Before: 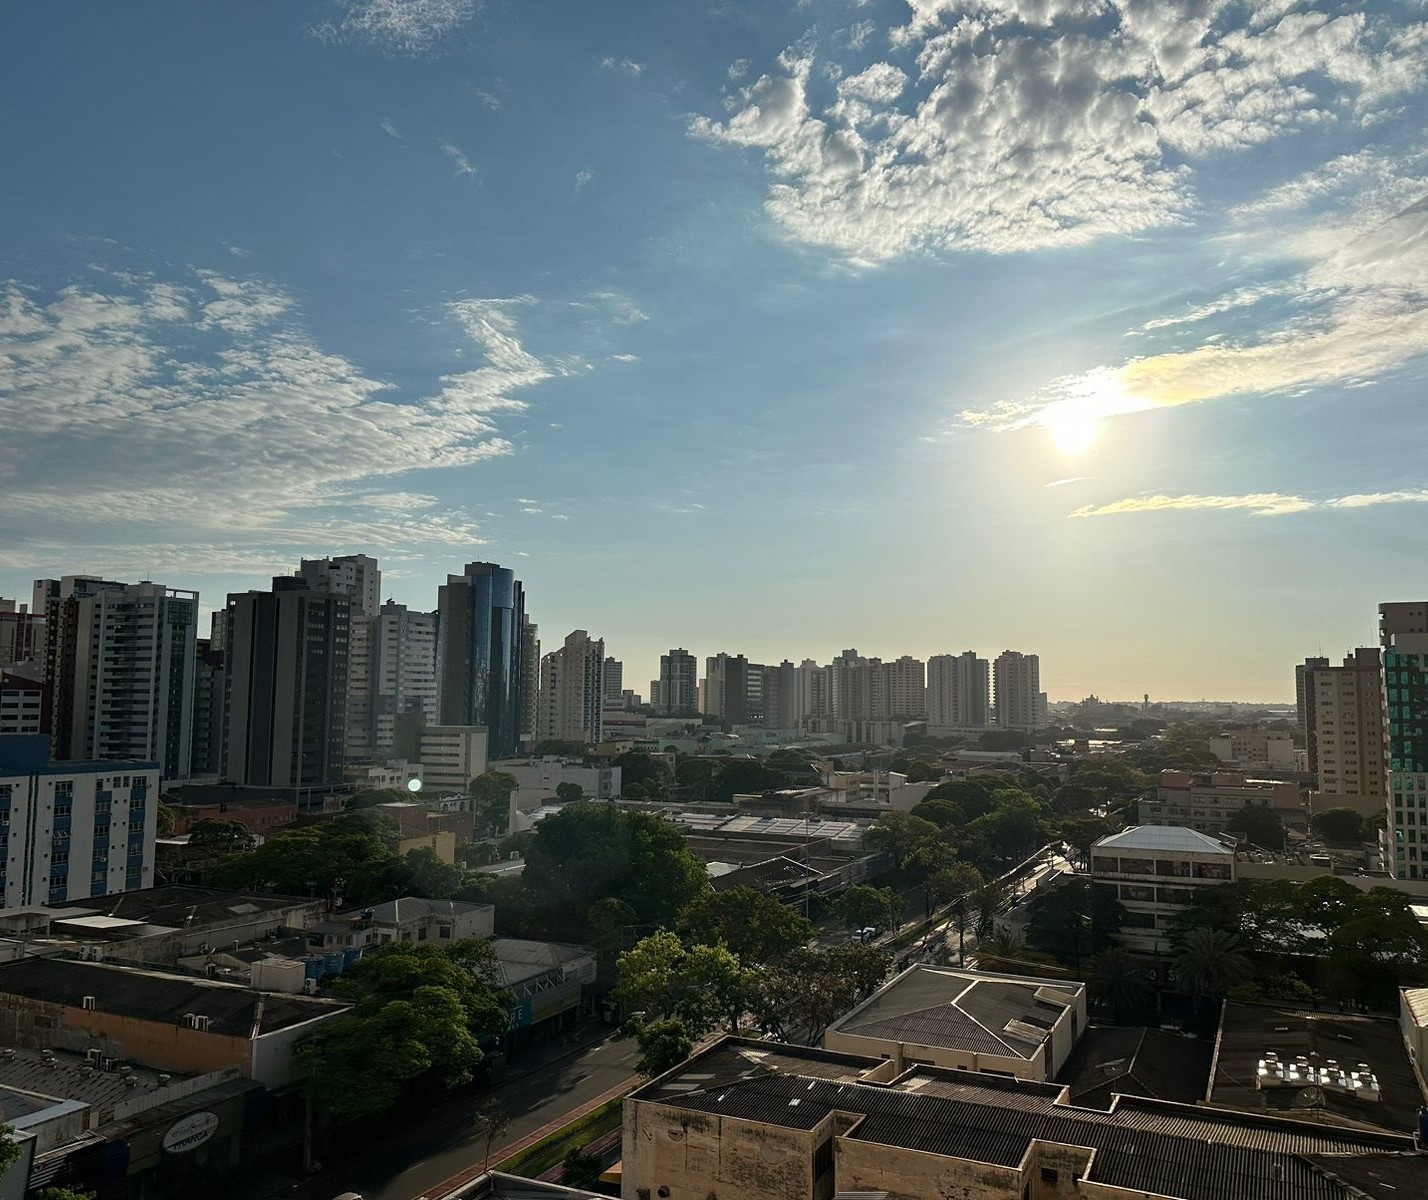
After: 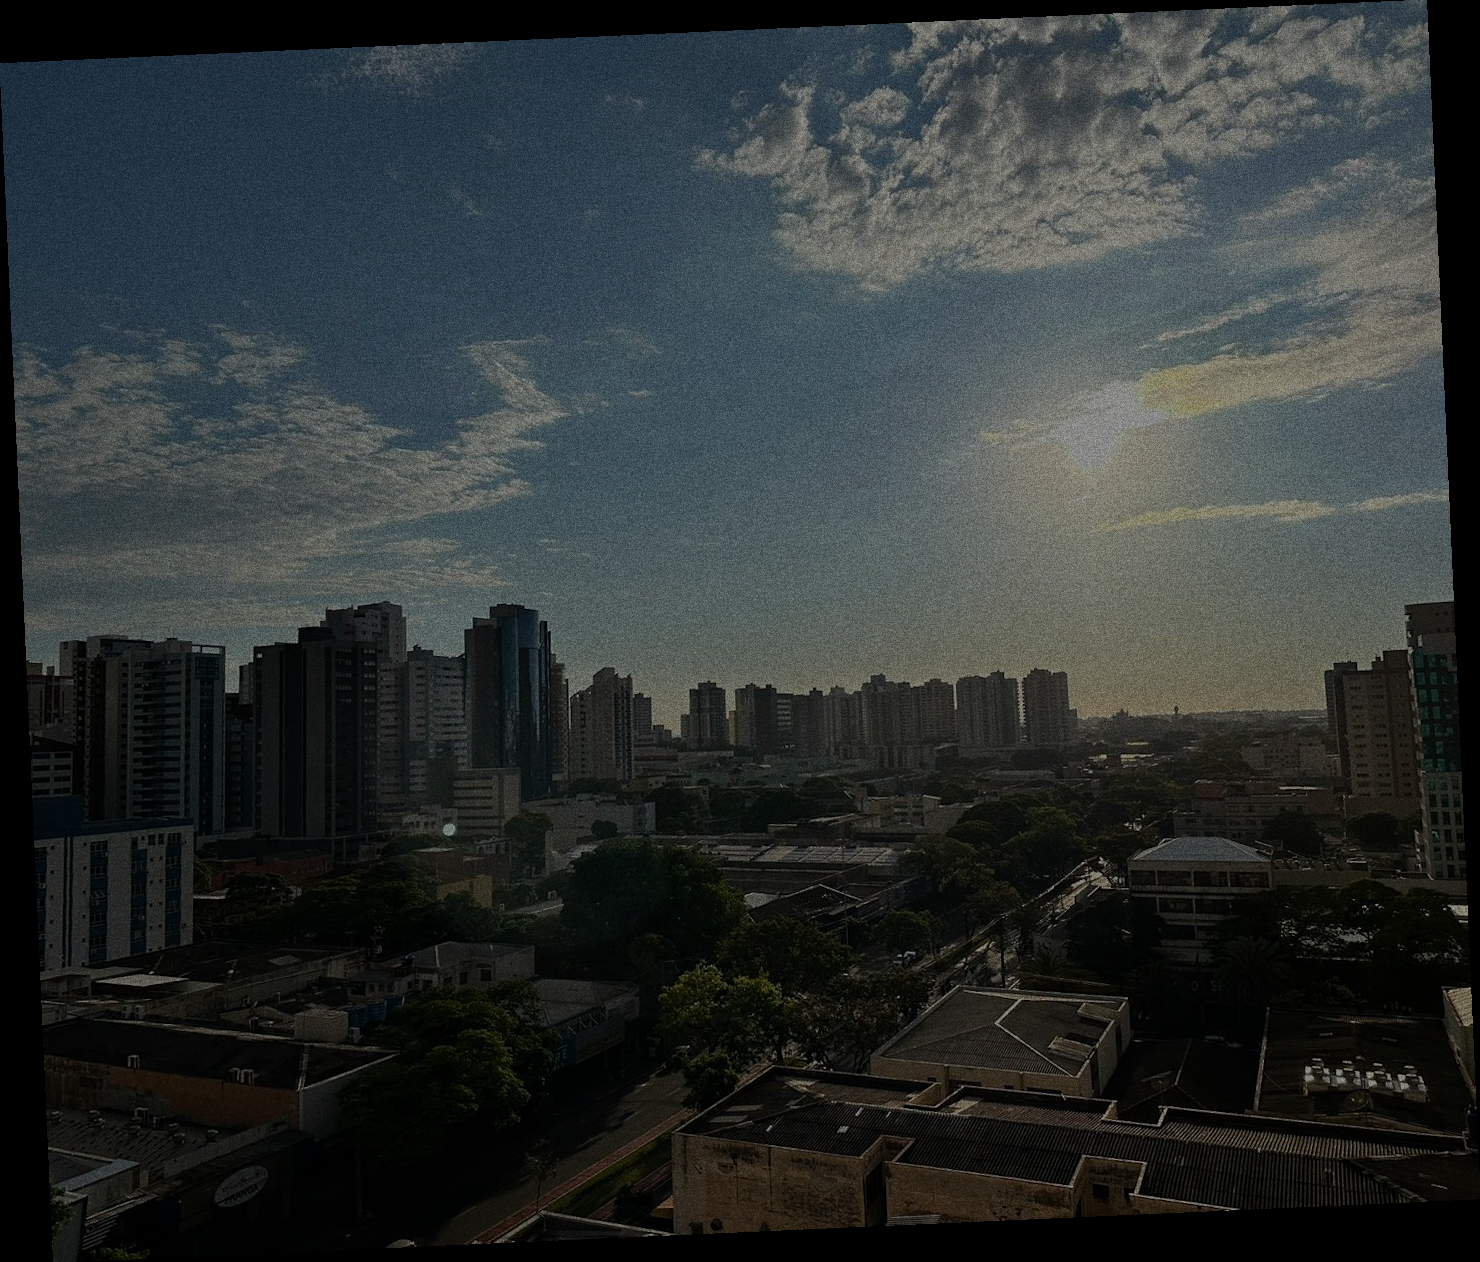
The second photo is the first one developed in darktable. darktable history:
grain: strength 49.07%
rotate and perspective: rotation -2.56°, automatic cropping off
exposure: exposure -2.002 EV, compensate highlight preservation false
